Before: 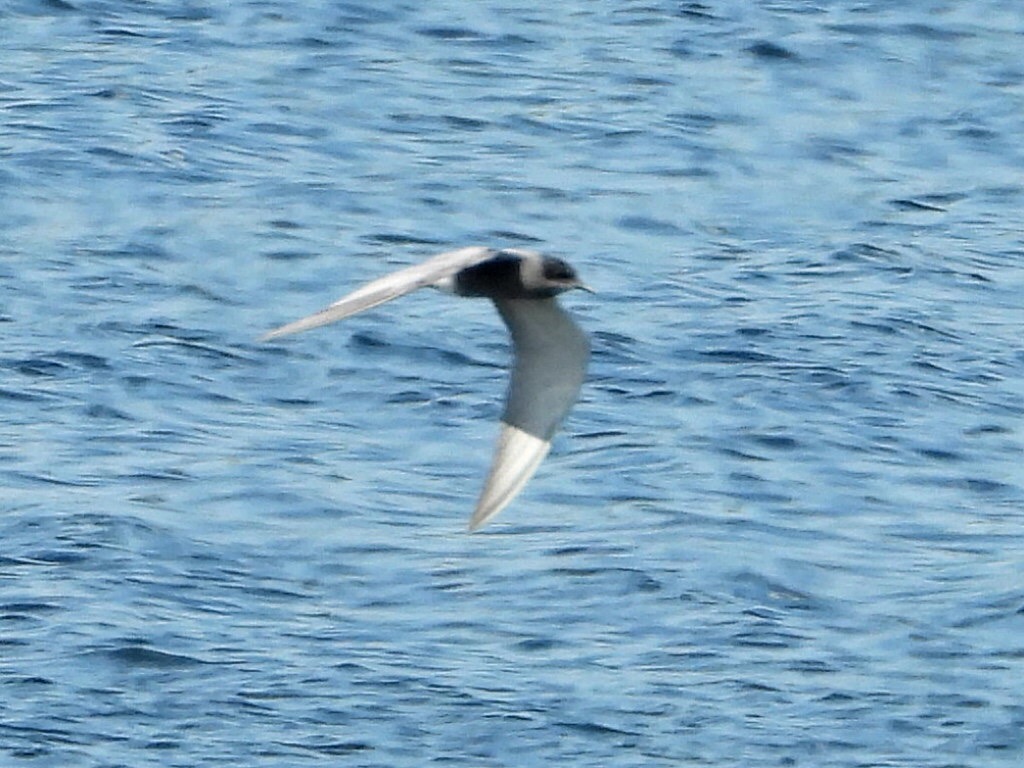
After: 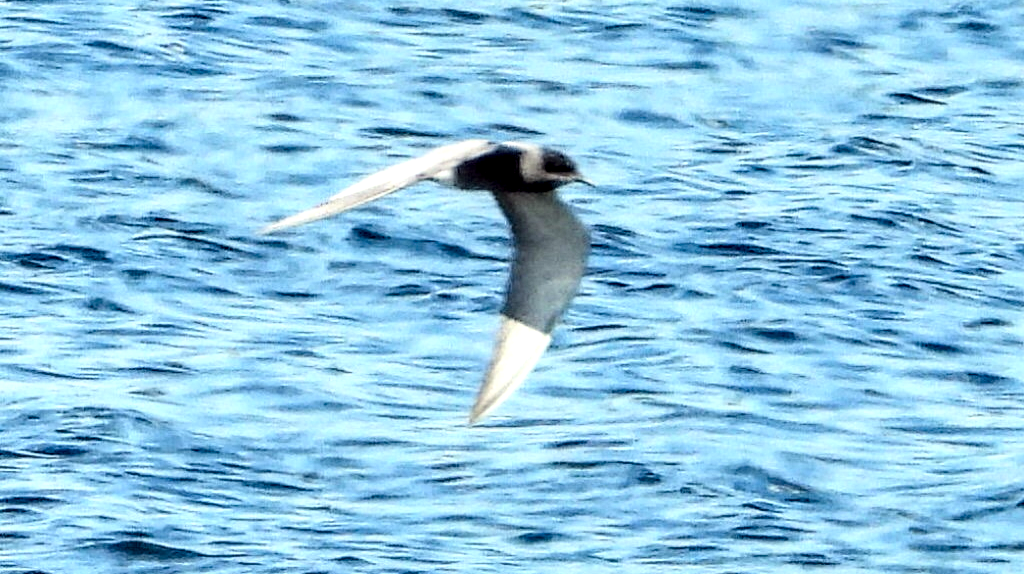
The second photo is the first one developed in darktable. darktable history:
shadows and highlights: shadows -88.48, highlights -35.91, soften with gaussian
local contrast: highlights 79%, shadows 56%, detail 175%, midtone range 0.435
color correction: highlights a* -0.924, highlights b* 4.51, shadows a* 3.63
base curve: curves: ch0 [(0, 0) (0.028, 0.03) (0.121, 0.232) (0.46, 0.748) (0.859, 0.968) (1, 1)]
contrast brightness saturation: saturation 0.128
crop: top 14.027%, bottom 11.166%
